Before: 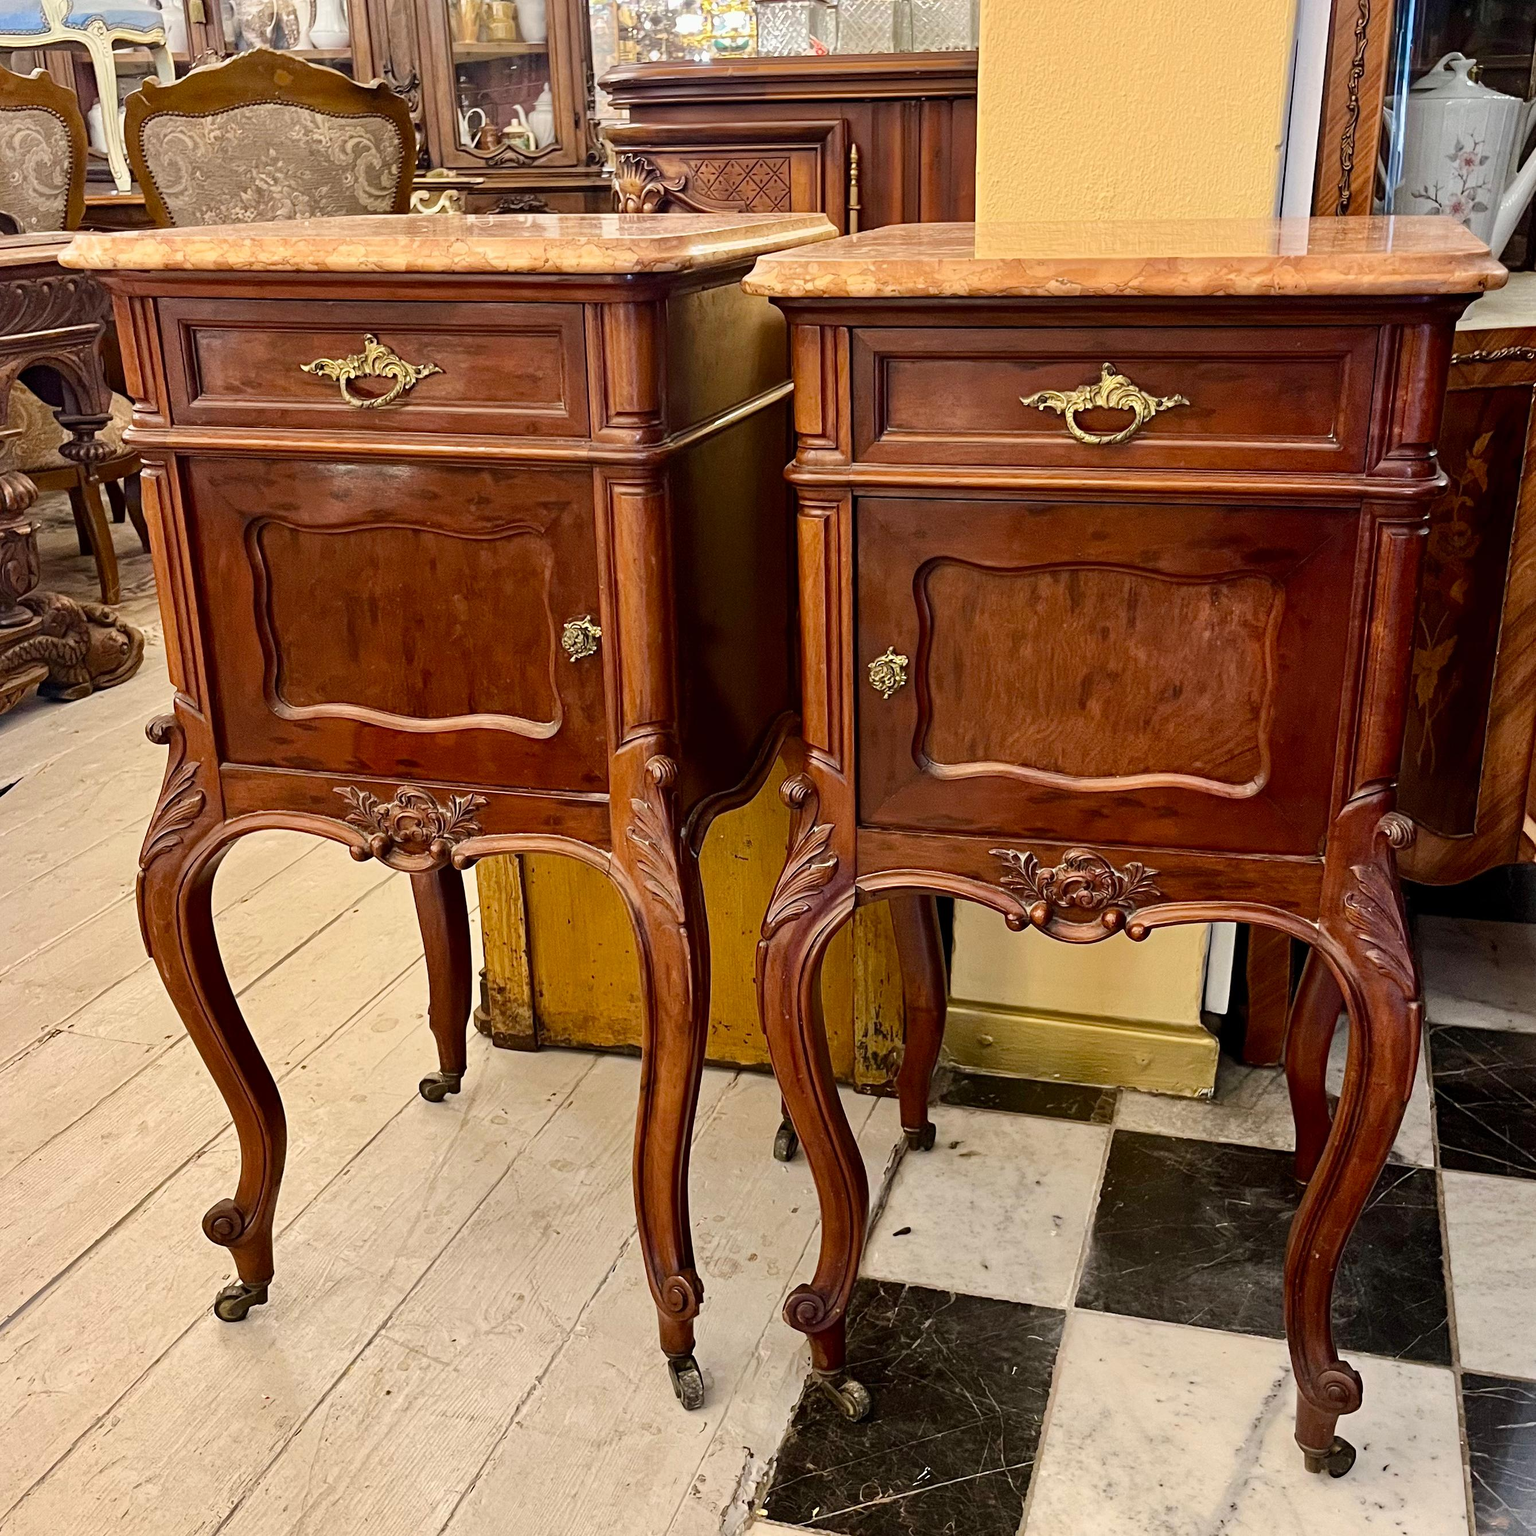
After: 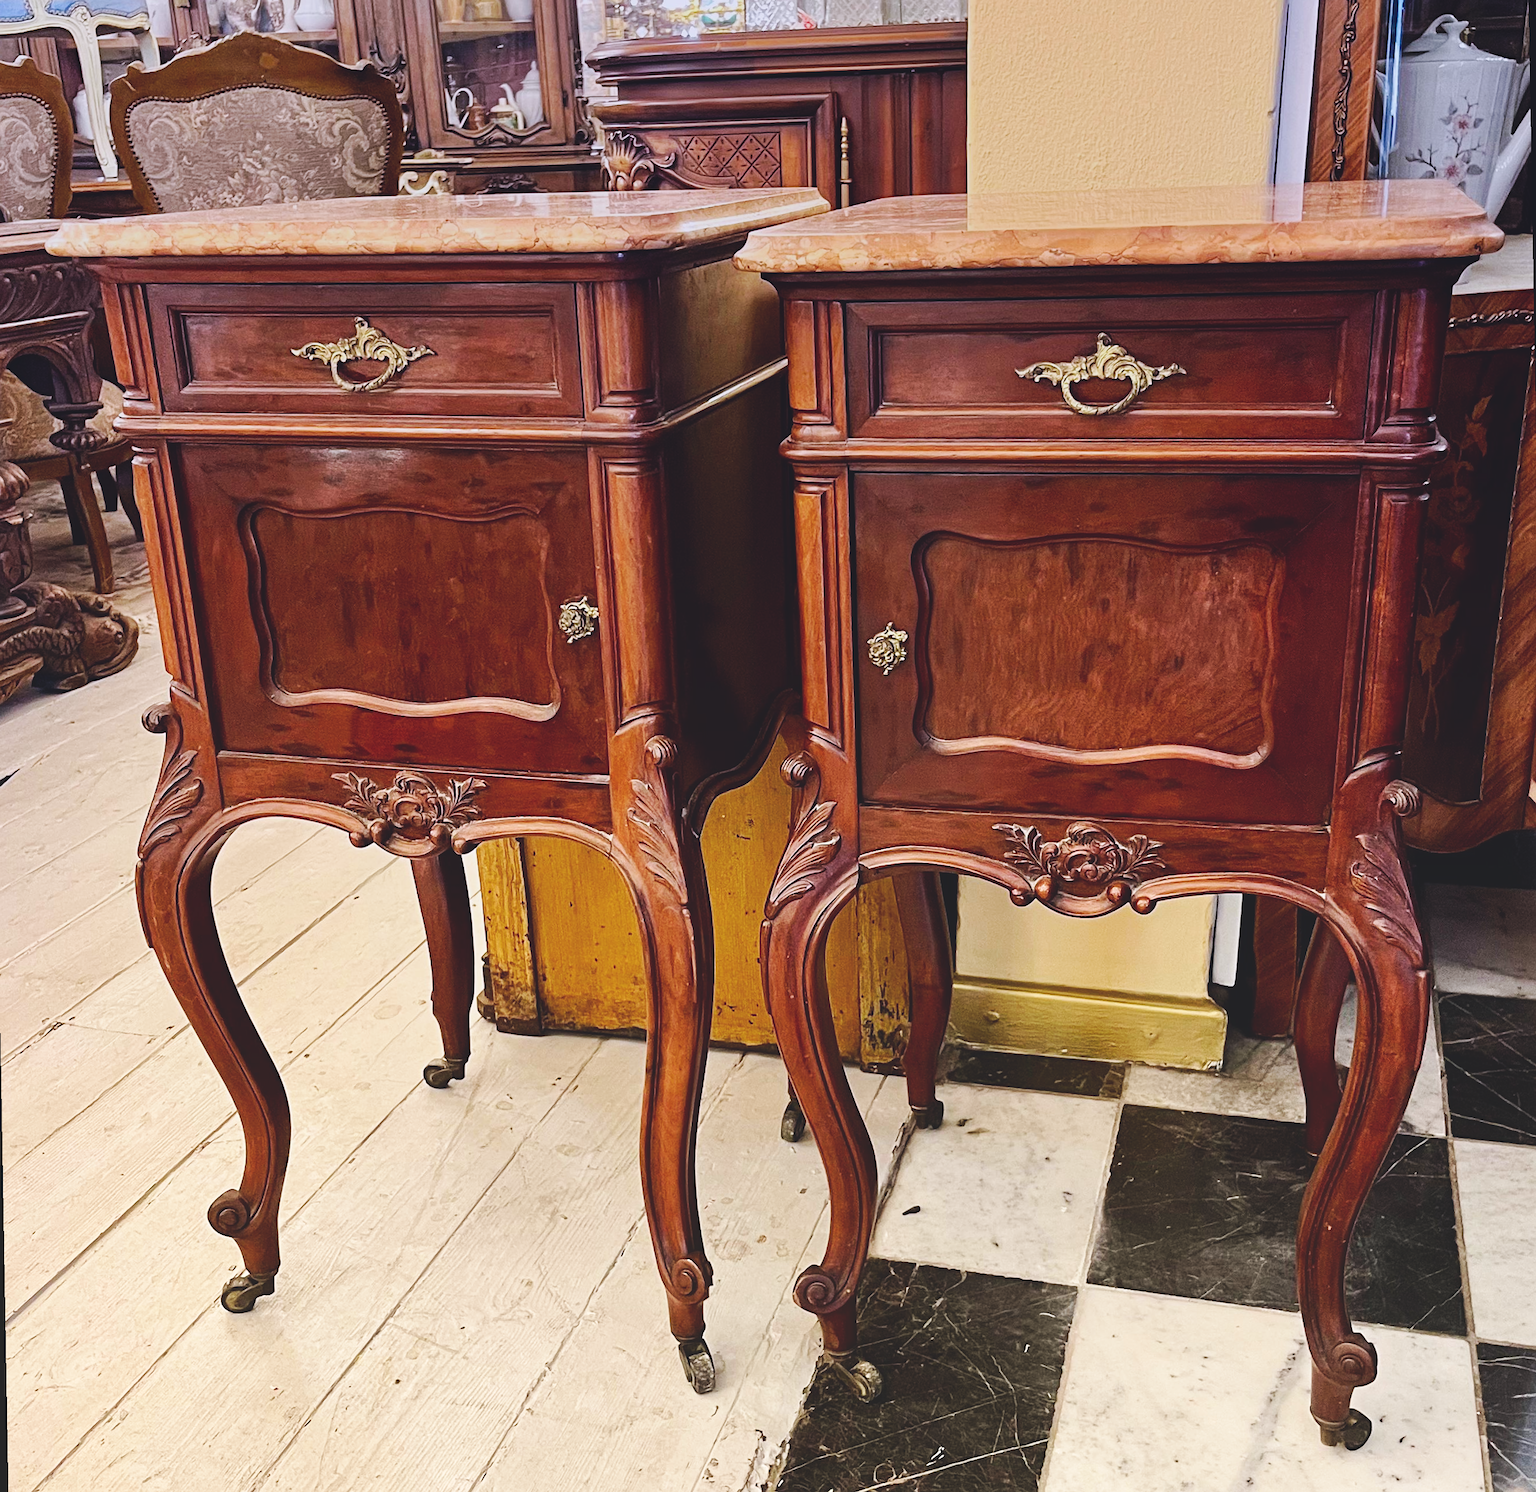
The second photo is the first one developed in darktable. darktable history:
base curve: curves: ch0 [(0, 0) (0.032, 0.025) (0.121, 0.166) (0.206, 0.329) (0.605, 0.79) (1, 1)], preserve colors none
graduated density: hue 238.83°, saturation 50%
sharpen: amount 0.2
exposure: black level correction -0.028, compensate highlight preservation false
rotate and perspective: rotation -1°, crop left 0.011, crop right 0.989, crop top 0.025, crop bottom 0.975
